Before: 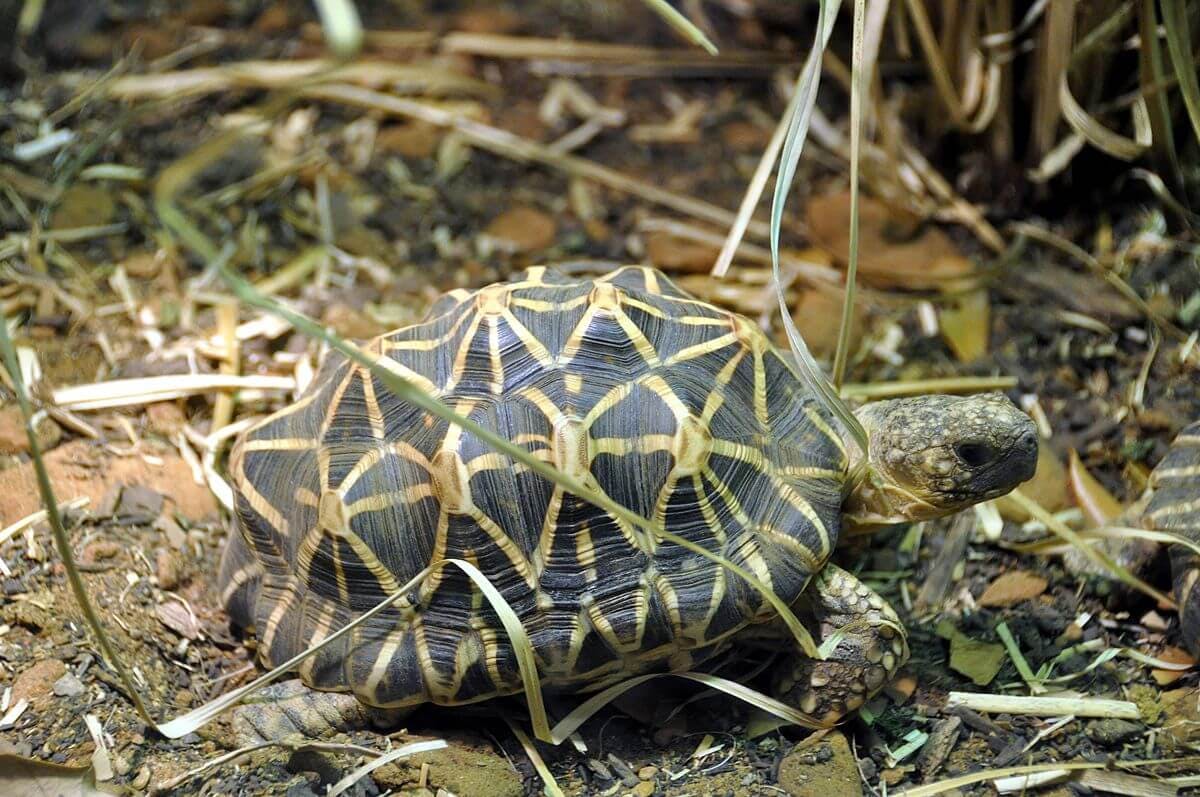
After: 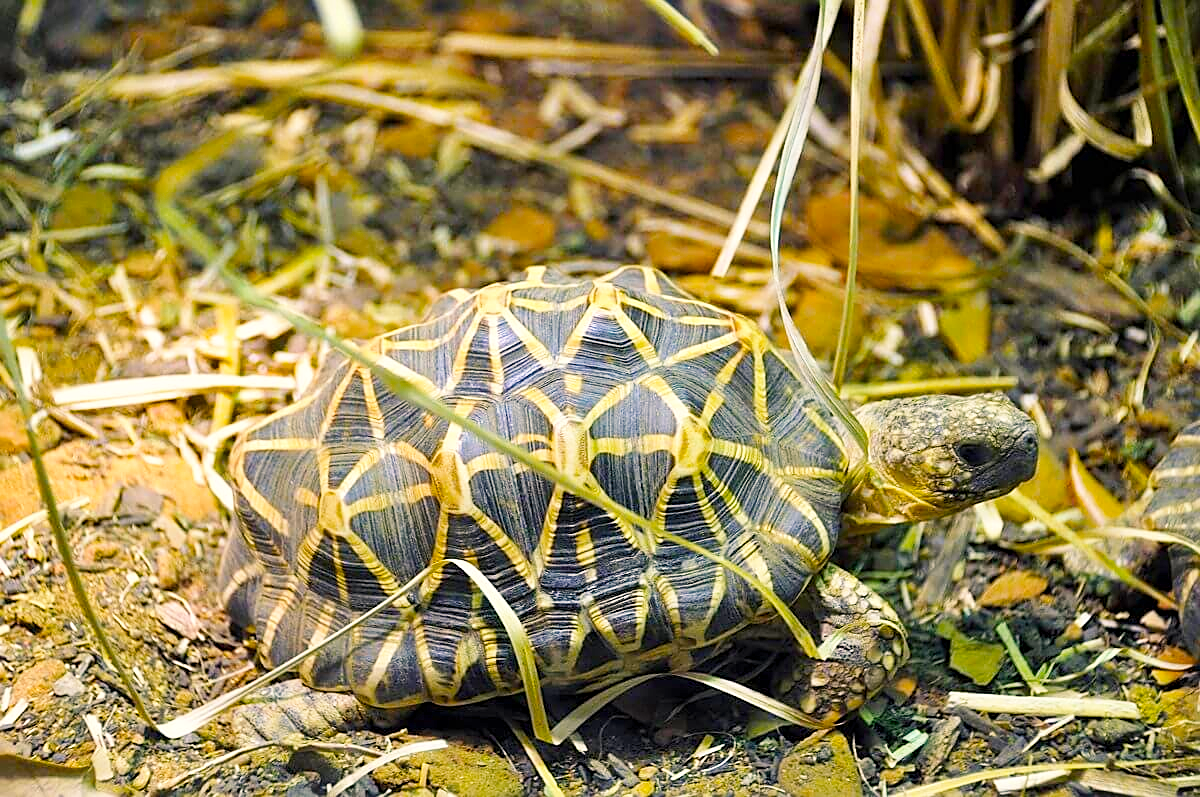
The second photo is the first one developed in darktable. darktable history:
sharpen: on, module defaults
tone equalizer: smoothing diameter 24.97%, edges refinement/feathering 11.35, preserve details guided filter
exposure: exposure 0.086 EV, compensate highlight preservation false
color balance rgb: highlights gain › chroma 3.625%, highlights gain › hue 58.78°, linear chroma grading › global chroma 8.104%, perceptual saturation grading › global saturation 39.422%
base curve: curves: ch0 [(0, 0) (0.204, 0.334) (0.55, 0.733) (1, 1)], preserve colors none
